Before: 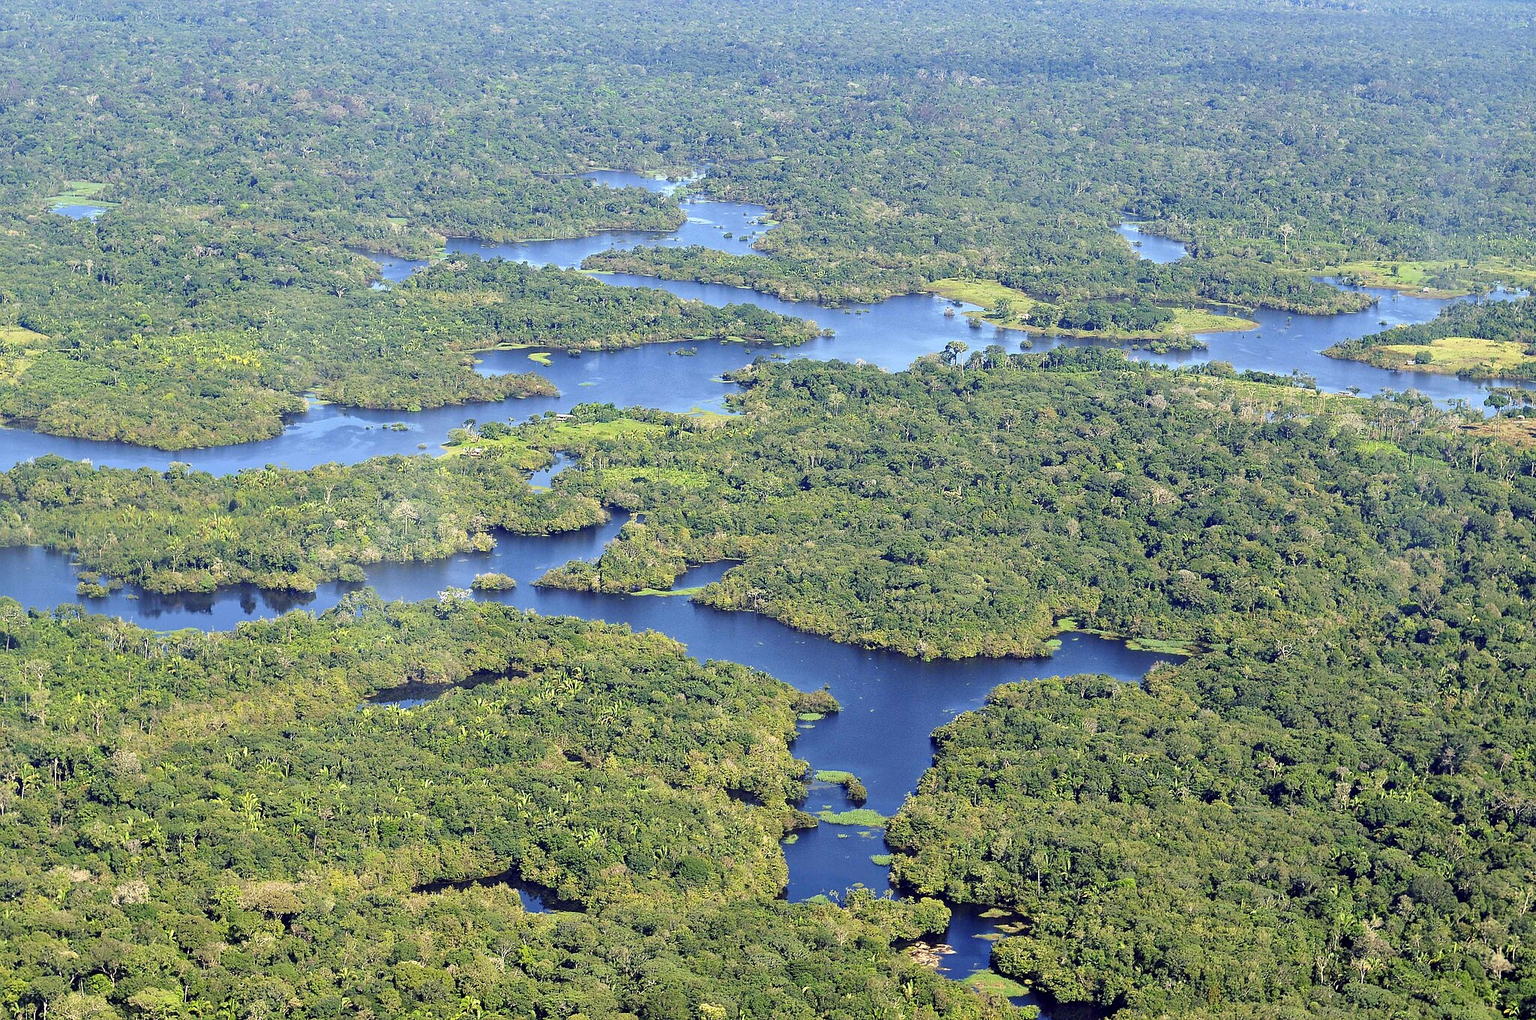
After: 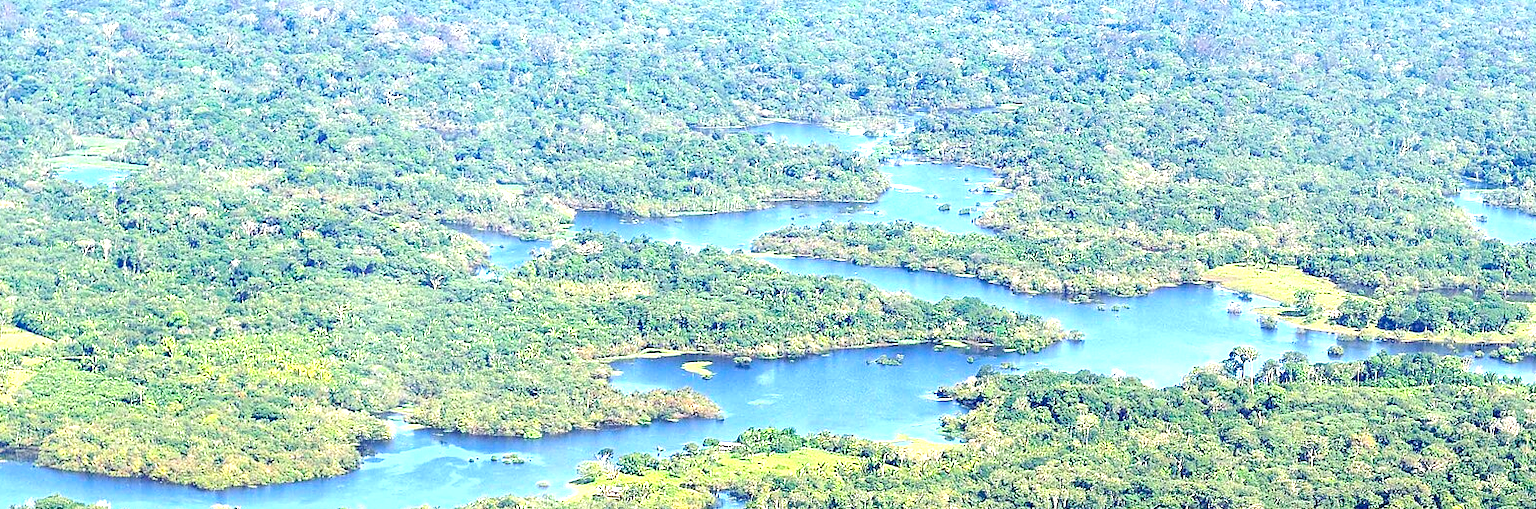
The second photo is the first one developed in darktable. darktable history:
crop: left 0.579%, top 7.627%, right 23.167%, bottom 54.275%
exposure: black level correction 0.001, exposure 1.129 EV, compensate exposure bias true, compensate highlight preservation false
